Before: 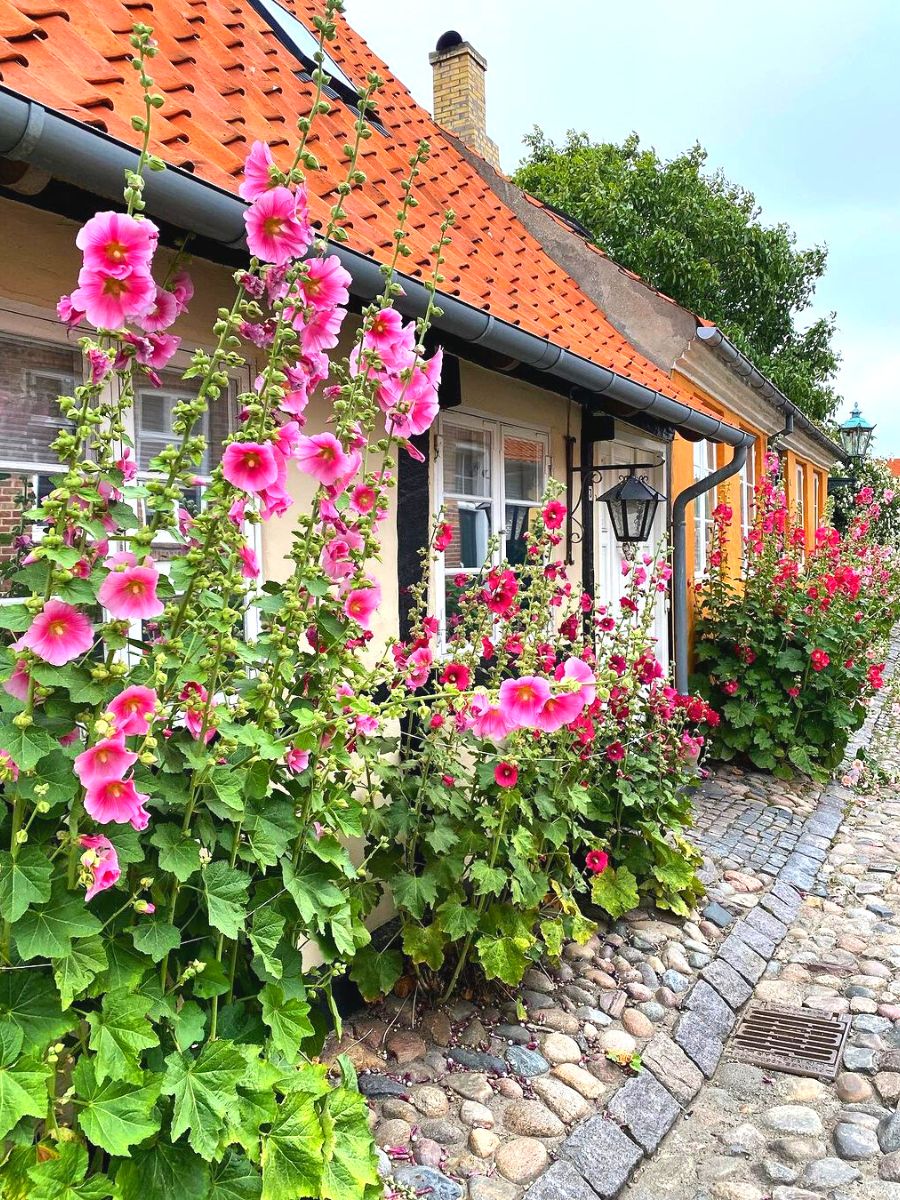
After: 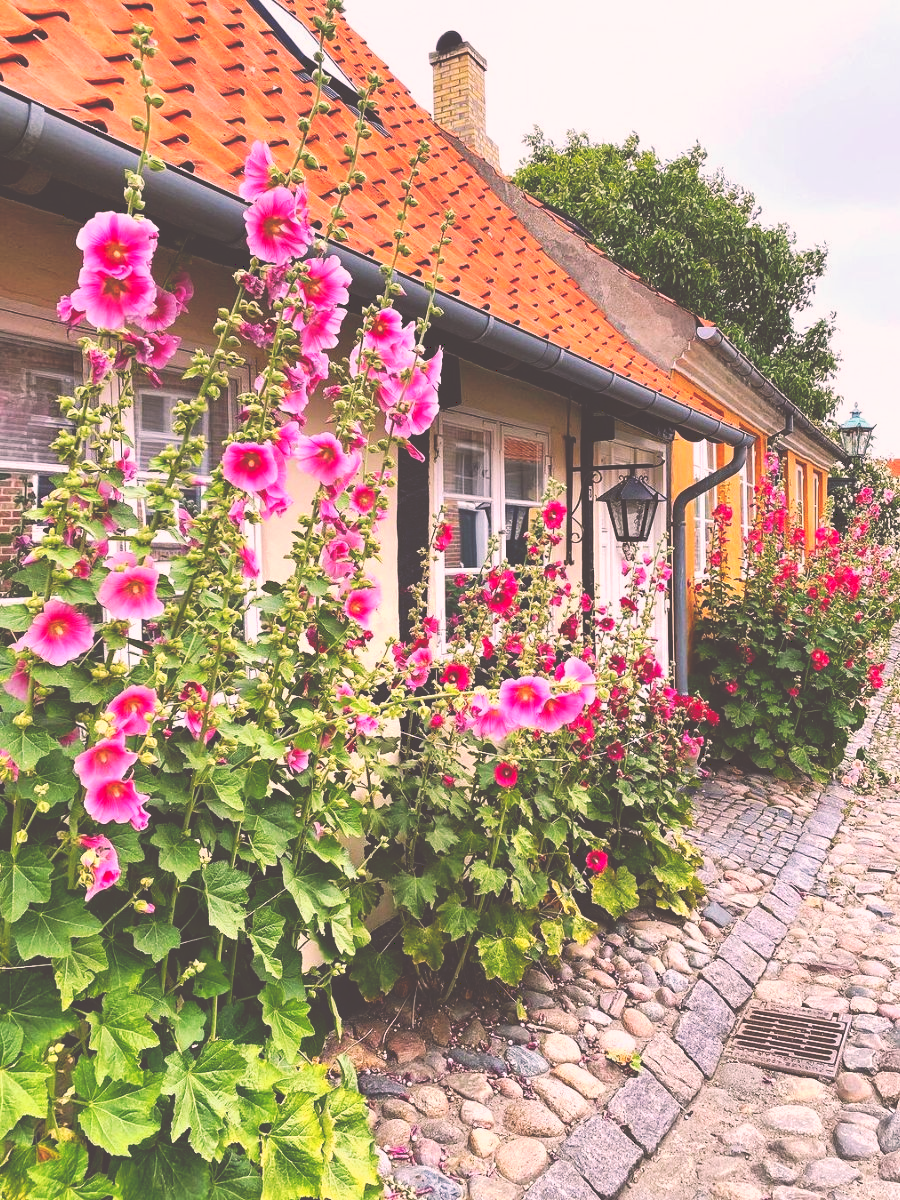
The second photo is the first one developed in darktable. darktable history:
tone equalizer: on, module defaults
color correction: highlights a* 14.52, highlights b* 4.84
tone curve: curves: ch0 [(0, 0) (0.003, 0.273) (0.011, 0.276) (0.025, 0.276) (0.044, 0.28) (0.069, 0.283) (0.1, 0.288) (0.136, 0.293) (0.177, 0.302) (0.224, 0.321) (0.277, 0.349) (0.335, 0.393) (0.399, 0.448) (0.468, 0.51) (0.543, 0.589) (0.623, 0.677) (0.709, 0.761) (0.801, 0.839) (0.898, 0.909) (1, 1)], preserve colors none
